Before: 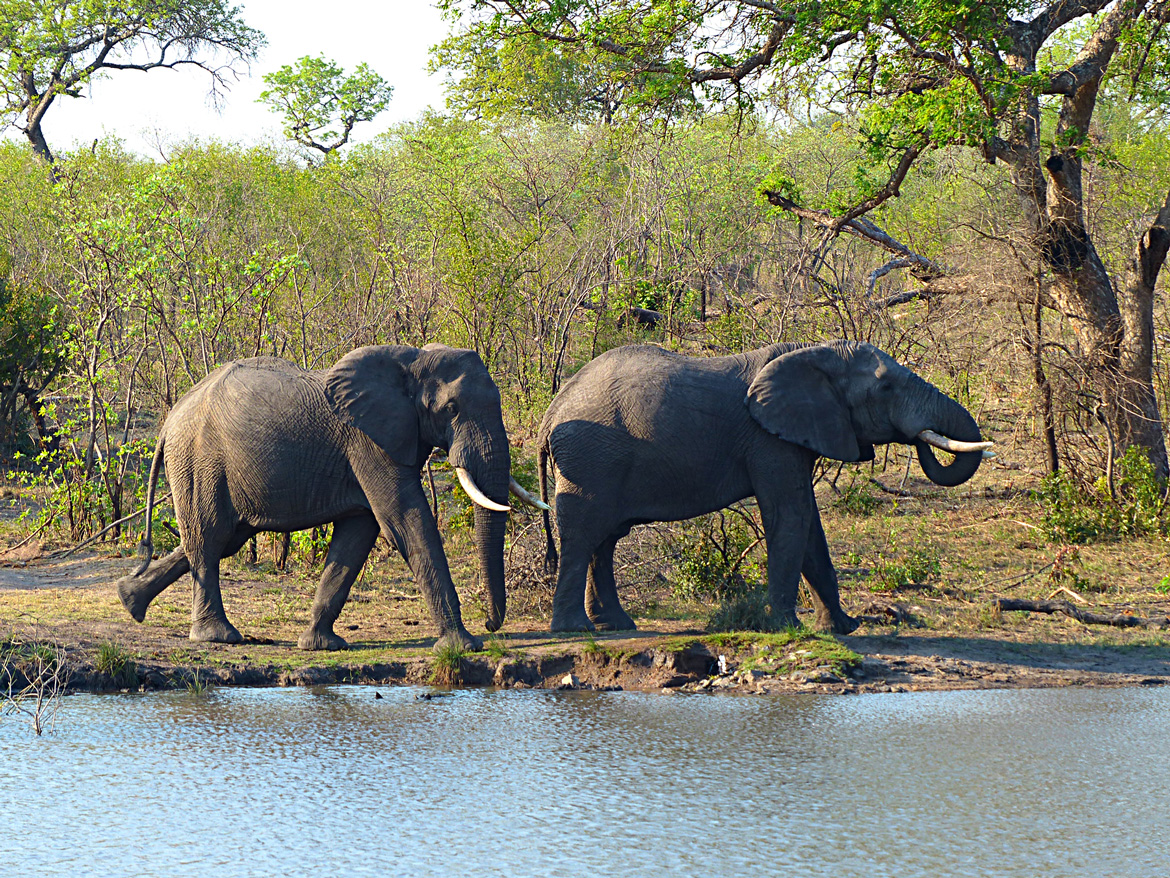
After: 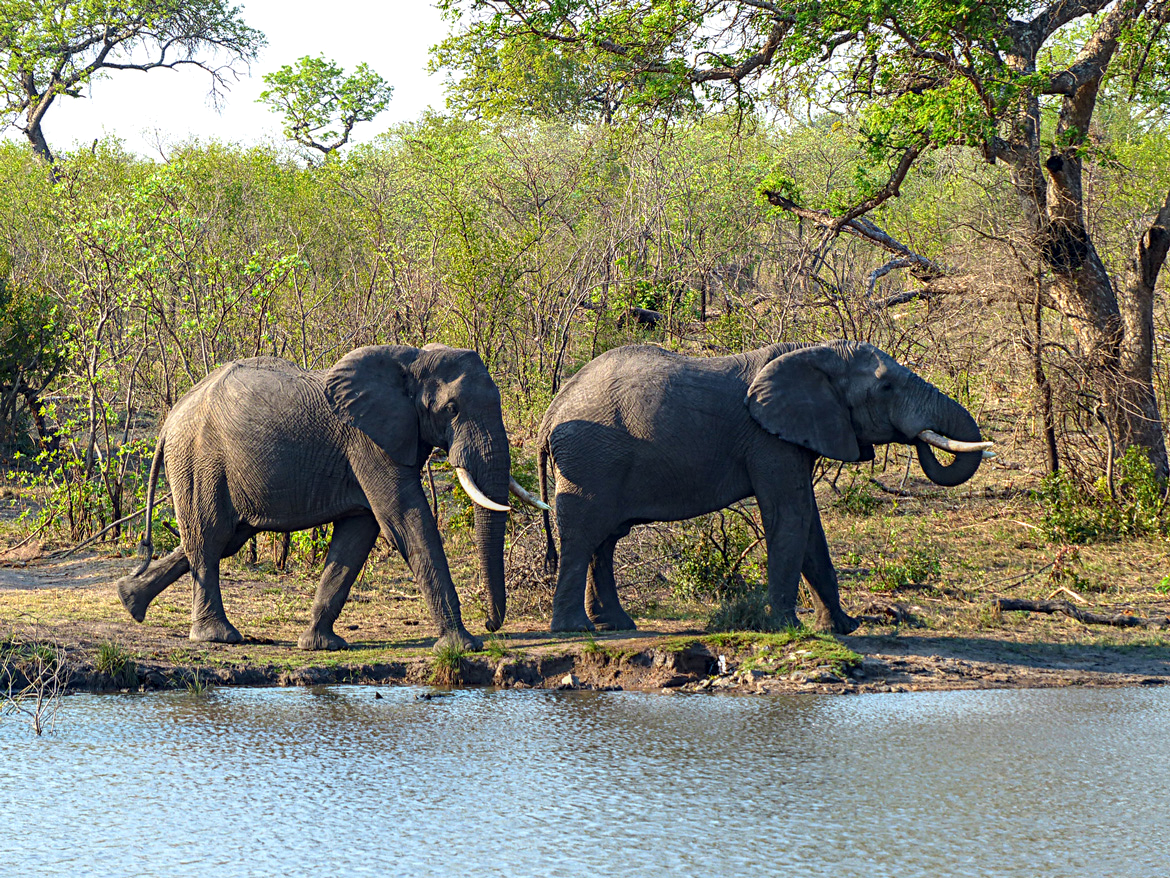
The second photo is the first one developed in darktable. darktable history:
local contrast: detail 130%
